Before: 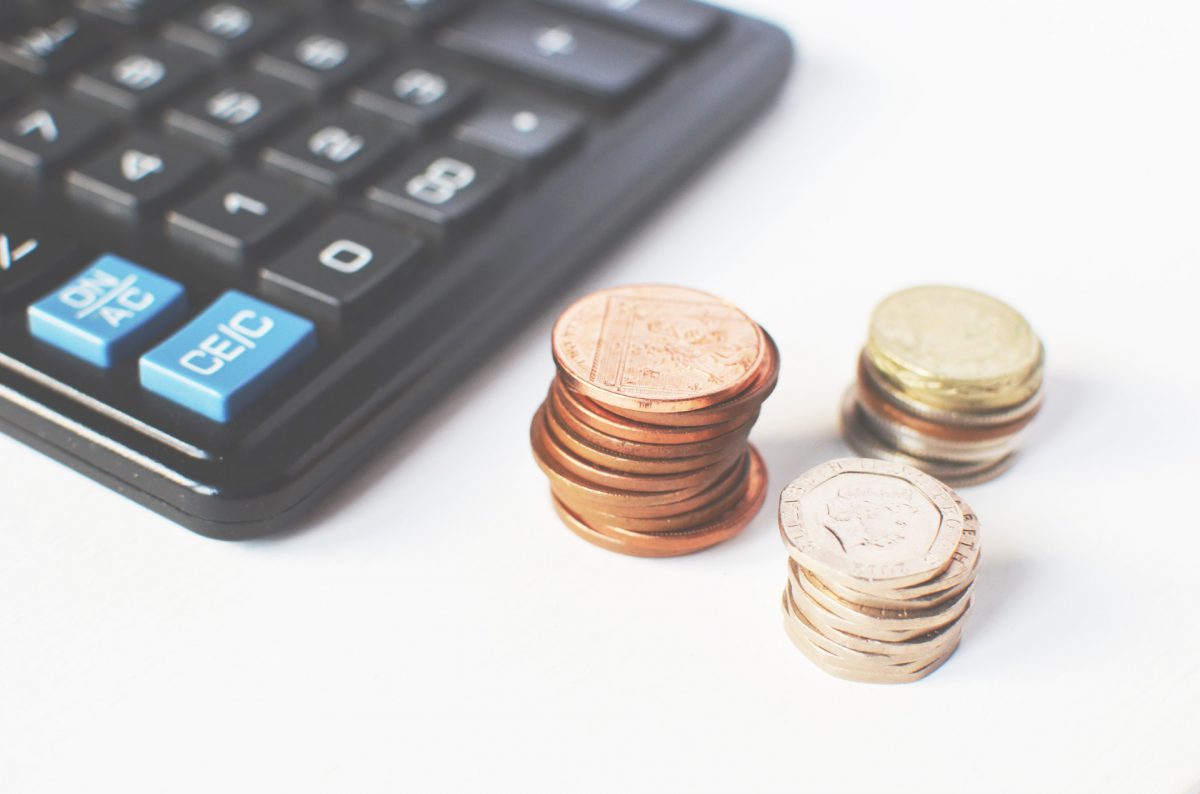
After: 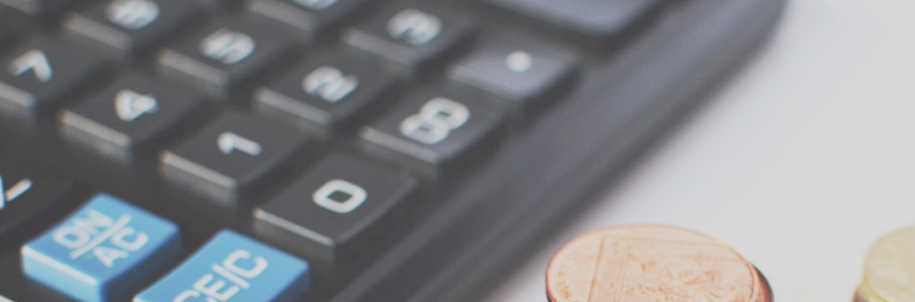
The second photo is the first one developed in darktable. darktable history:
crop: left 0.579%, top 7.627%, right 23.167%, bottom 54.275%
filmic rgb: hardness 4.17
